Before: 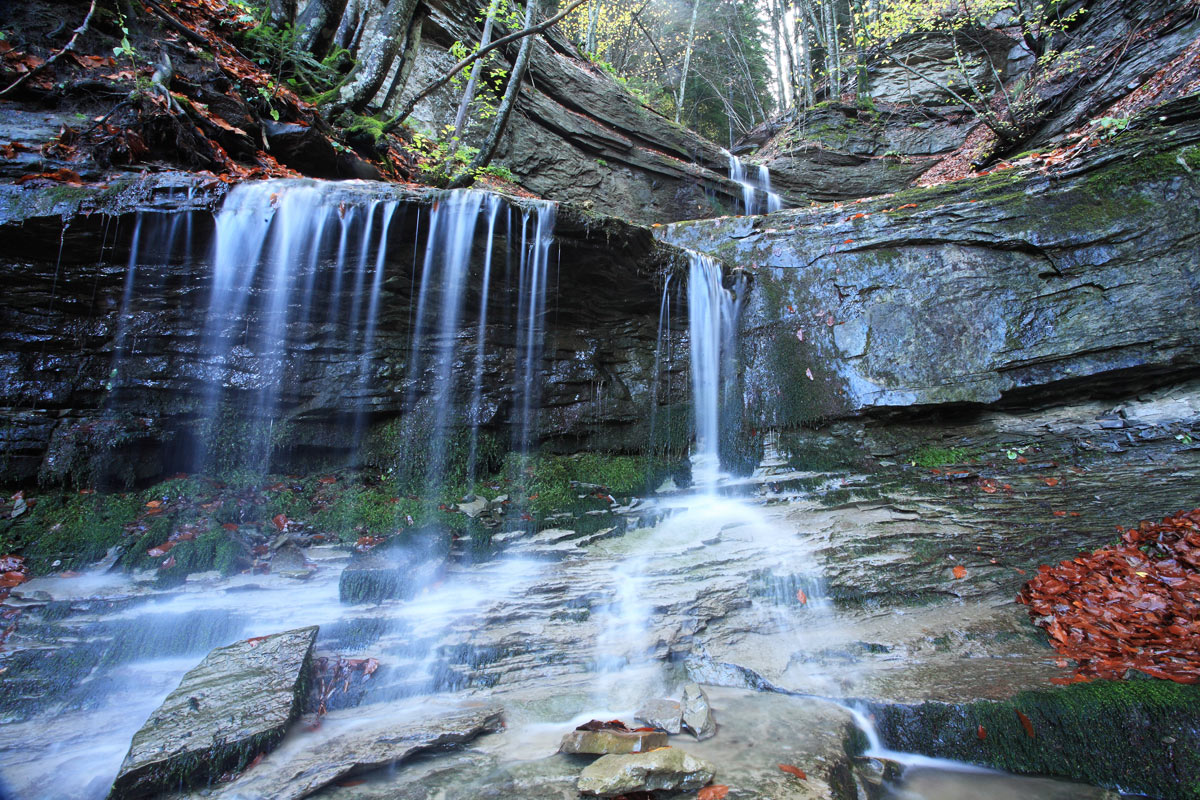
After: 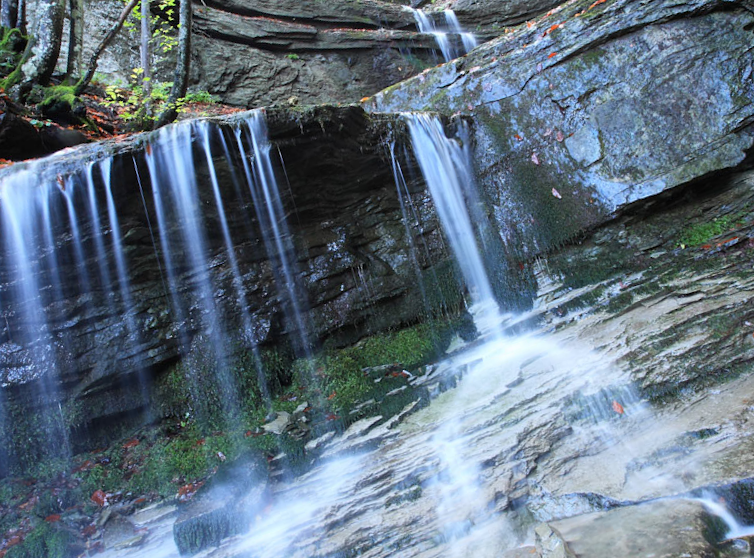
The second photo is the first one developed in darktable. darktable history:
crop and rotate: angle 18.07°, left 6.976%, right 4.053%, bottom 1.143%
